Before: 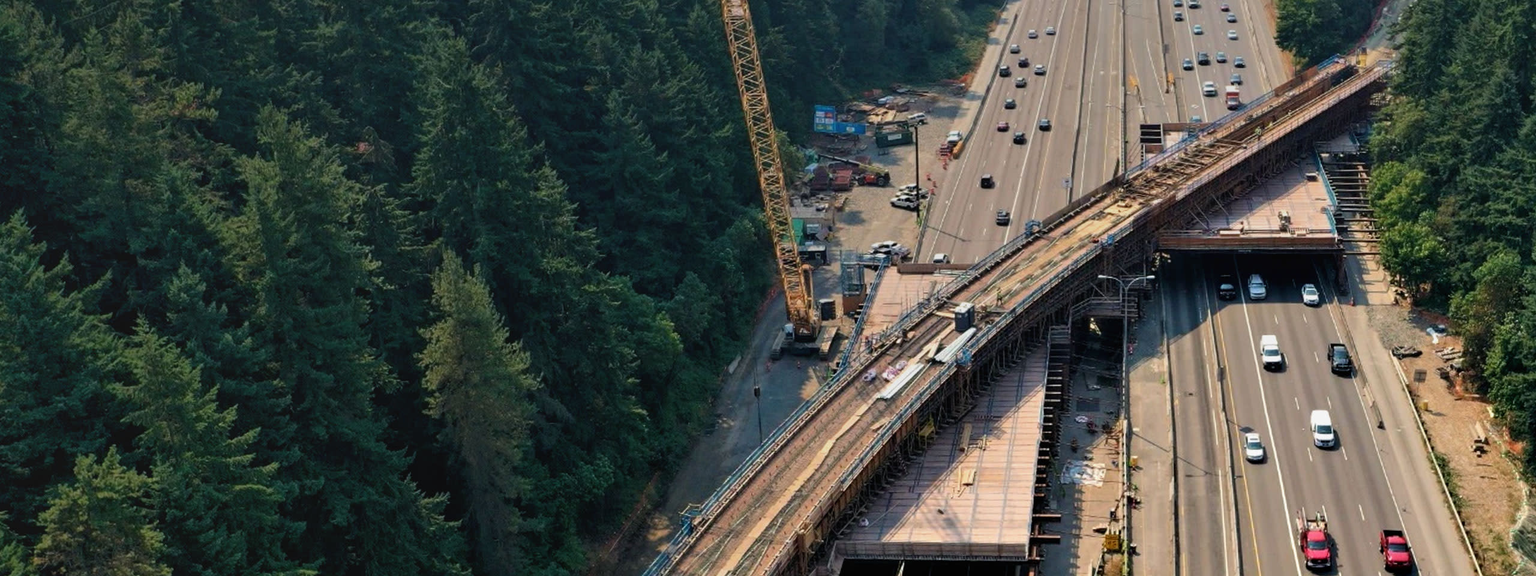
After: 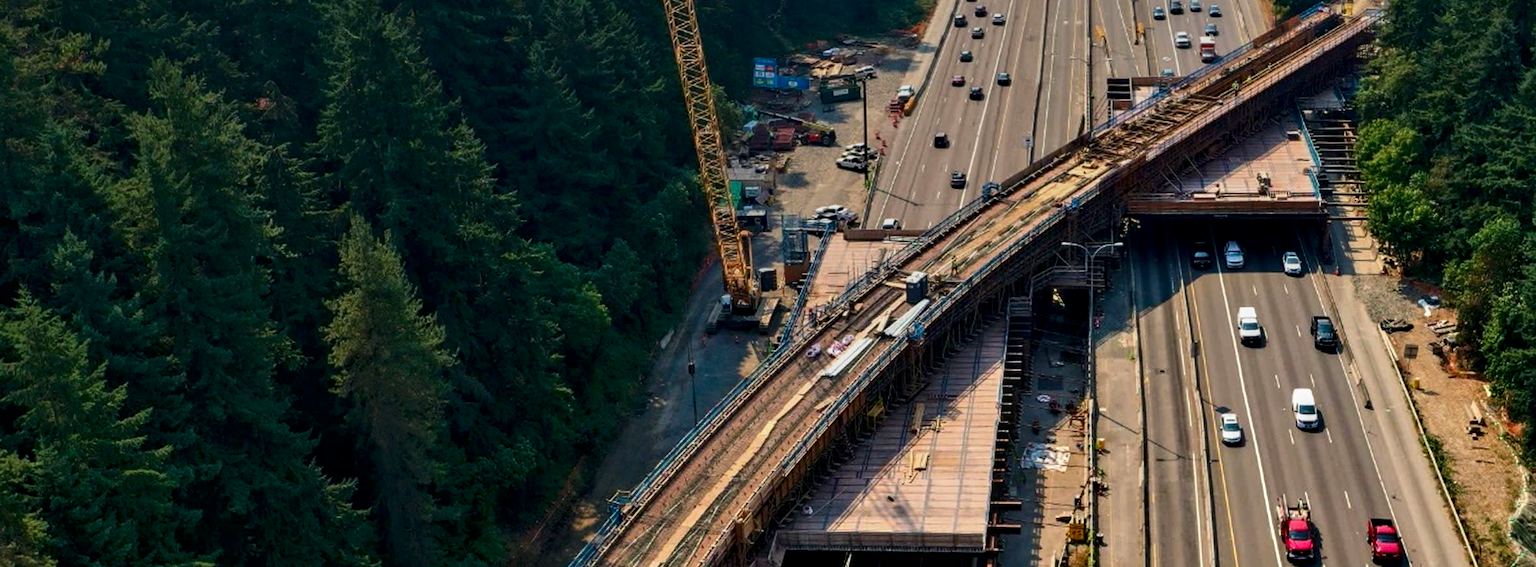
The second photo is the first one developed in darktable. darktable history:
crop and rotate: left 7.833%, top 9.159%
contrast brightness saturation: contrast 0.124, brightness -0.122, saturation 0.199
local contrast: on, module defaults
